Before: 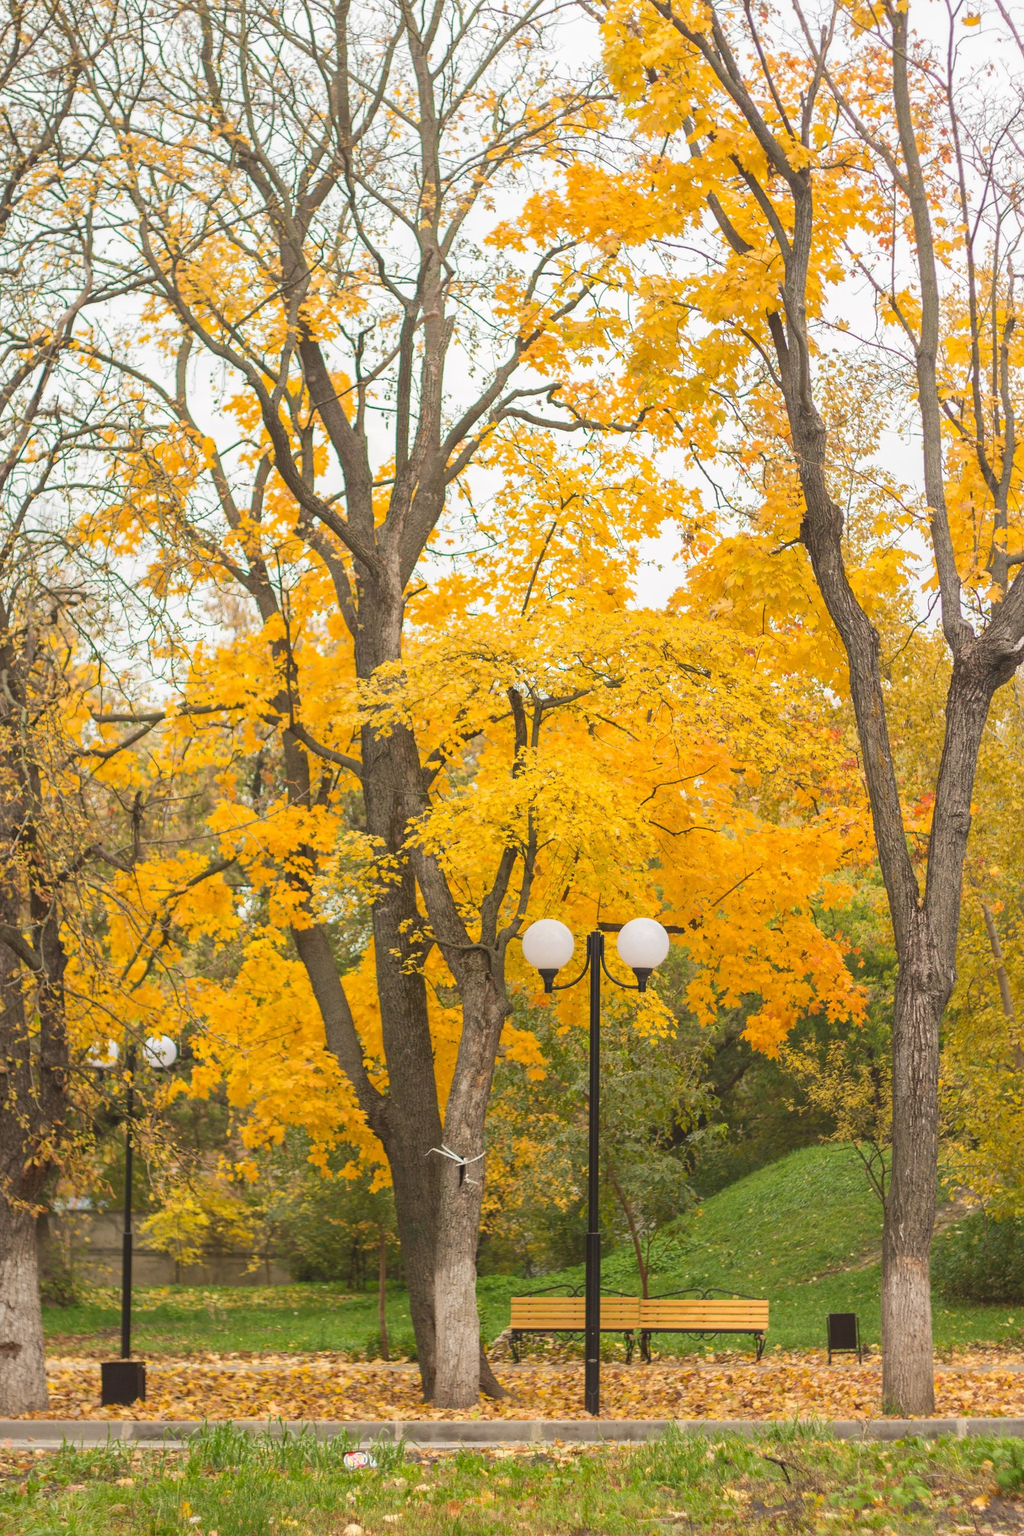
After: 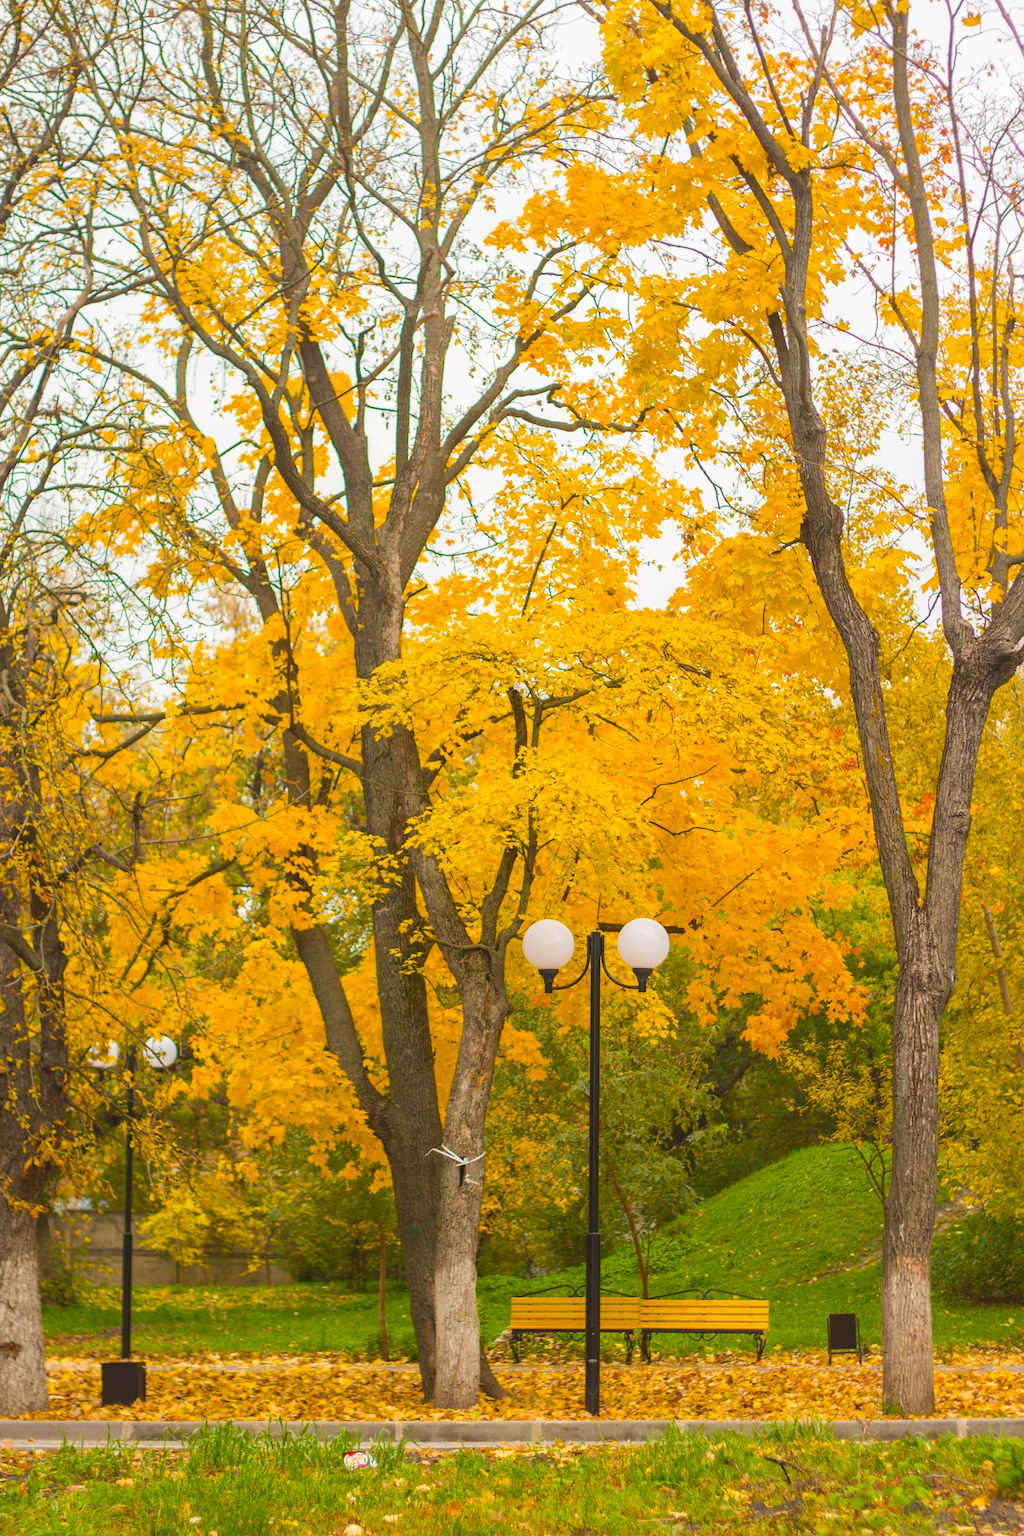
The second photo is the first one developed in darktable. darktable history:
contrast brightness saturation: saturation -0.06
color balance rgb: power › hue 74.3°, linear chroma grading › global chroma 15.07%, perceptual saturation grading › global saturation 25.431%, global vibrance 21.205%
